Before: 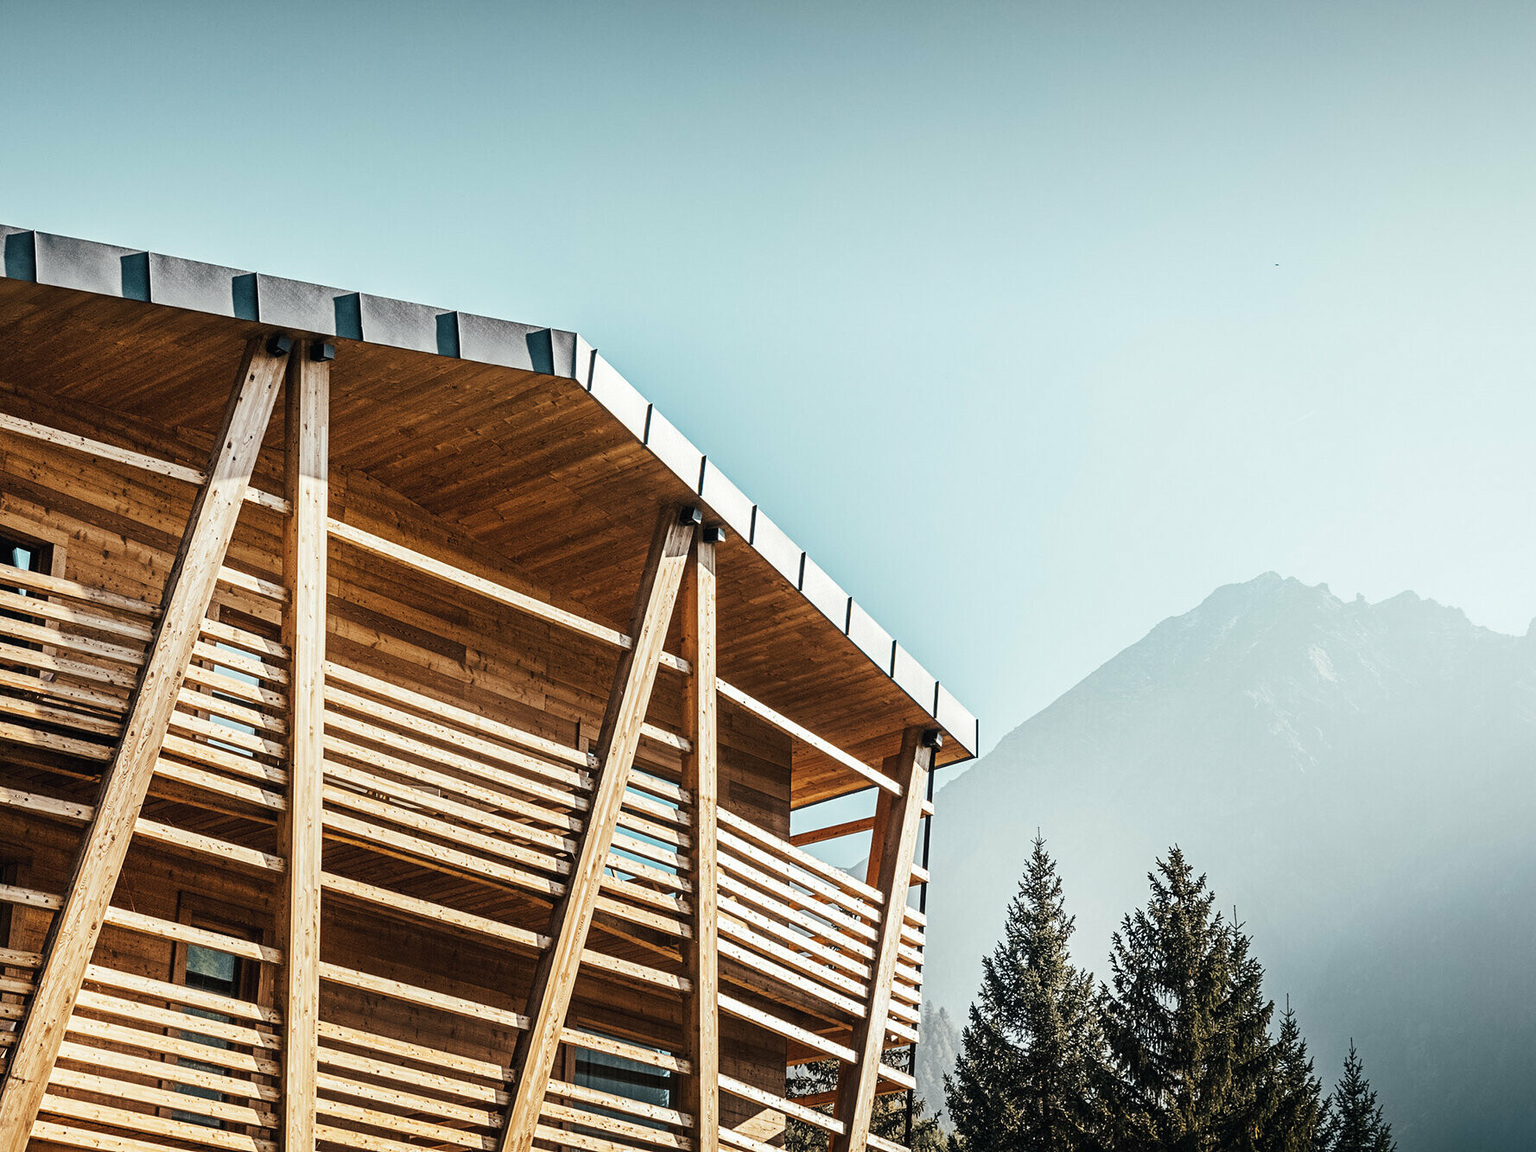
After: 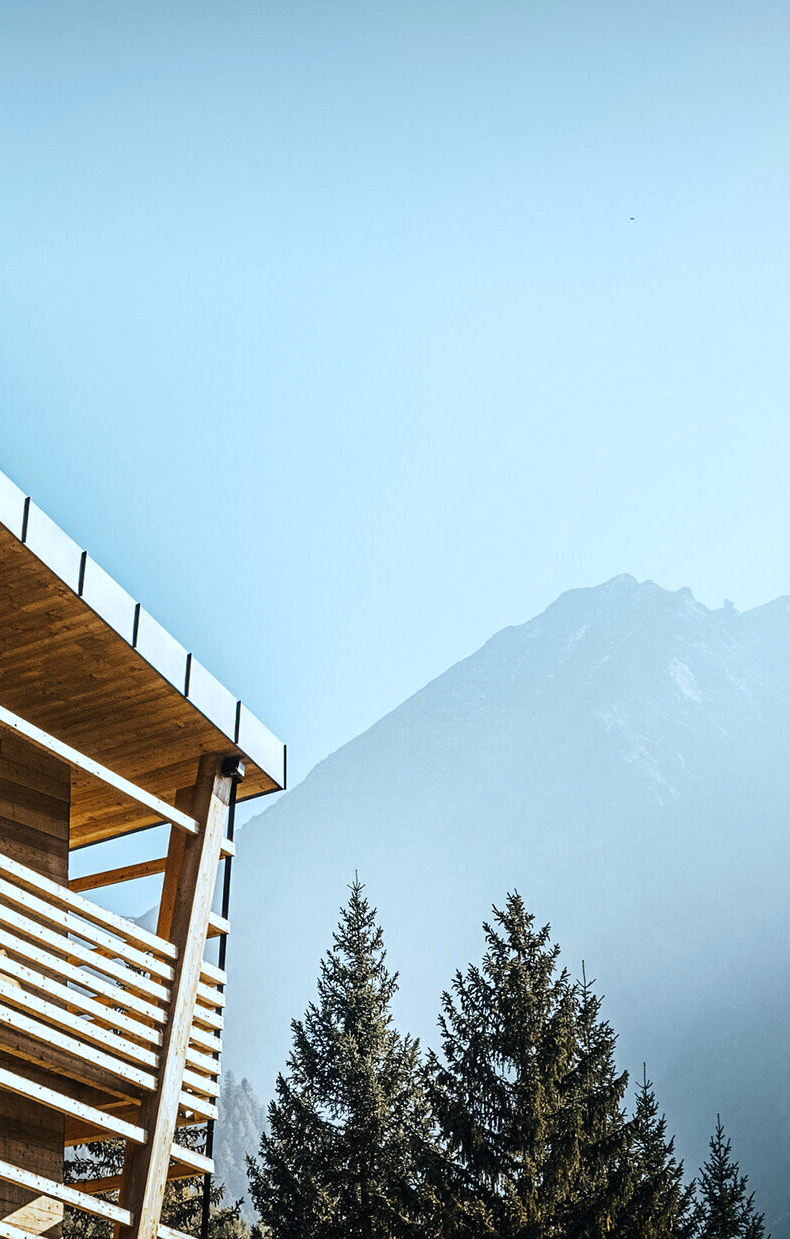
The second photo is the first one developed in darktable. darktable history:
color contrast: green-magenta contrast 0.85, blue-yellow contrast 1.25, unbound 0
color correction: highlights a* -4.18, highlights b* -10.81
crop: left 47.628%, top 6.643%, right 7.874%
